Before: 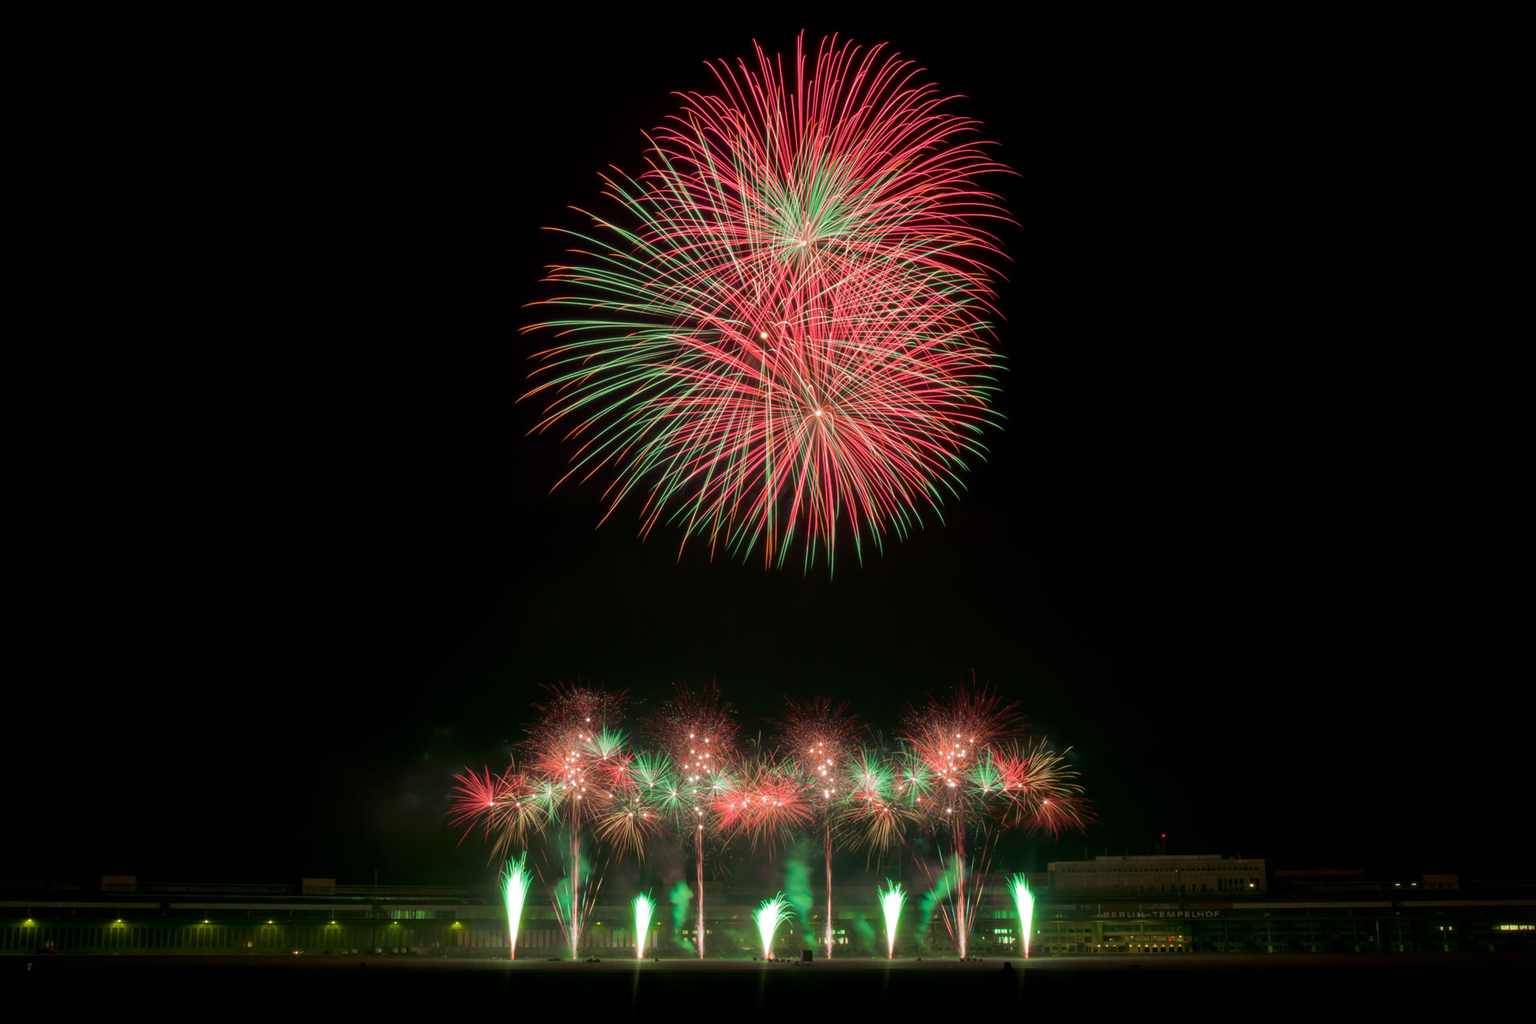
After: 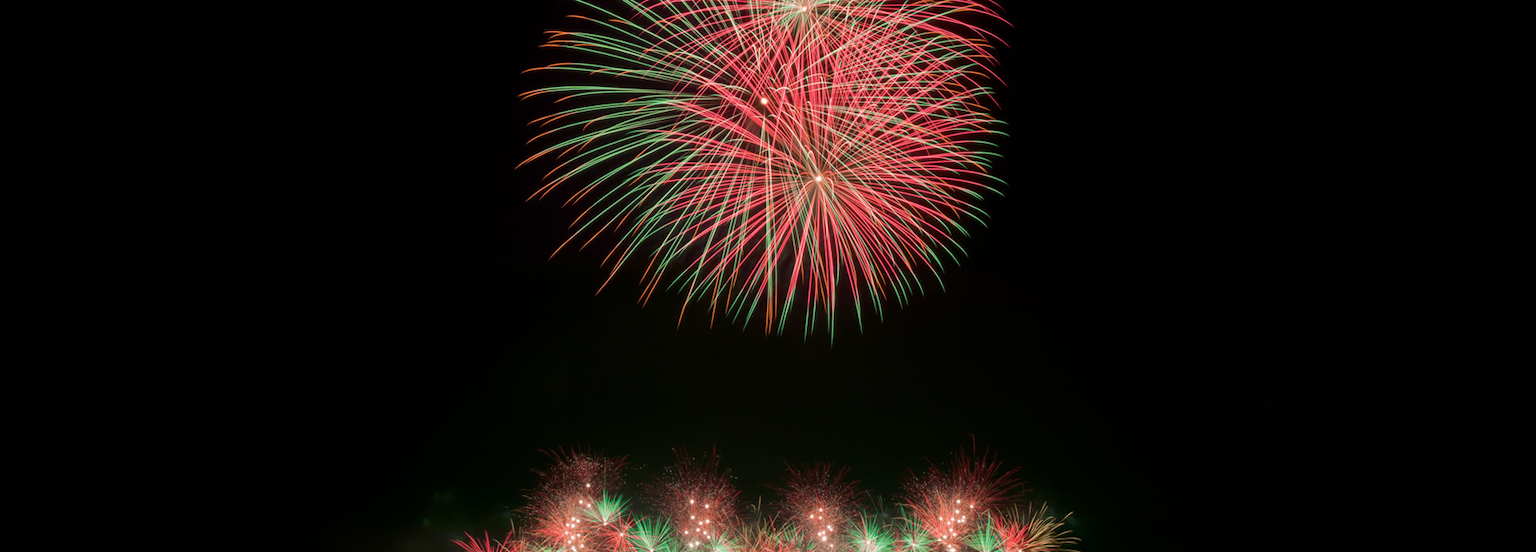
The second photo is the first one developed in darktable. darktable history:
crop and rotate: top 22.938%, bottom 23.134%
